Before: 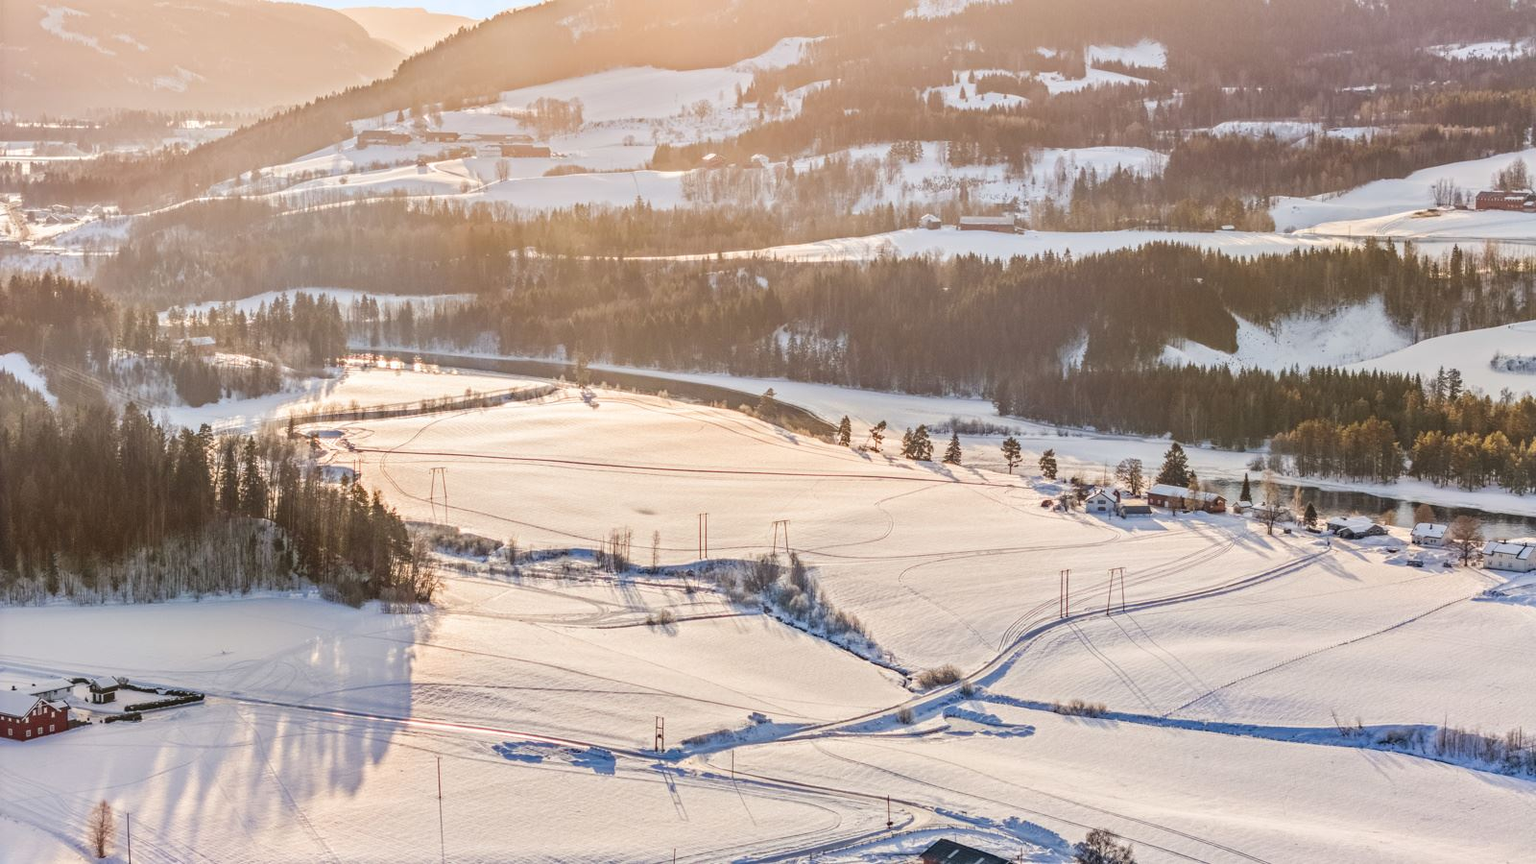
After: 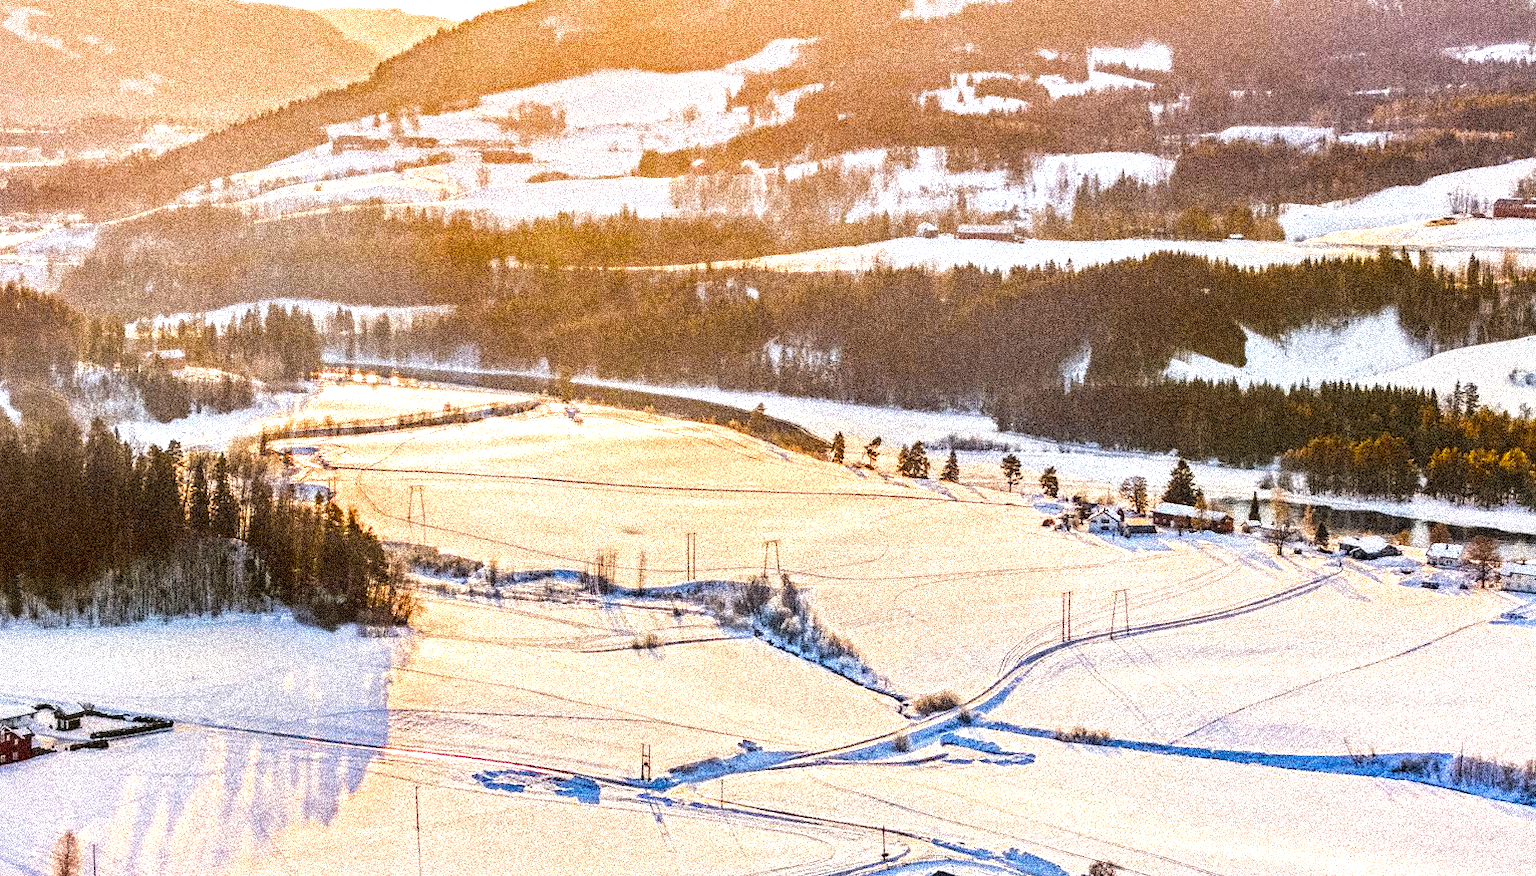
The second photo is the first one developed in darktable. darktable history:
color zones: curves: ch0 [(0.11, 0.396) (0.195, 0.36) (0.25, 0.5) (0.303, 0.412) (0.357, 0.544) (0.75, 0.5) (0.967, 0.328)]; ch1 [(0, 0.468) (0.112, 0.512) (0.202, 0.6) (0.25, 0.5) (0.307, 0.352) (0.357, 0.544) (0.75, 0.5) (0.963, 0.524)]
tone equalizer: -8 EV -1.08 EV, -7 EV -1.01 EV, -6 EV -0.867 EV, -5 EV -0.578 EV, -3 EV 0.578 EV, -2 EV 0.867 EV, -1 EV 1.01 EV, +0 EV 1.08 EV, edges refinement/feathering 500, mask exposure compensation -1.57 EV, preserve details no
contrast brightness saturation: contrast 0.05
crop and rotate: left 2.536%, right 1.107%, bottom 2.246%
grain: coarseness 3.75 ISO, strength 100%, mid-tones bias 0%
color balance rgb: linear chroma grading › global chroma 15%, perceptual saturation grading › global saturation 30%
